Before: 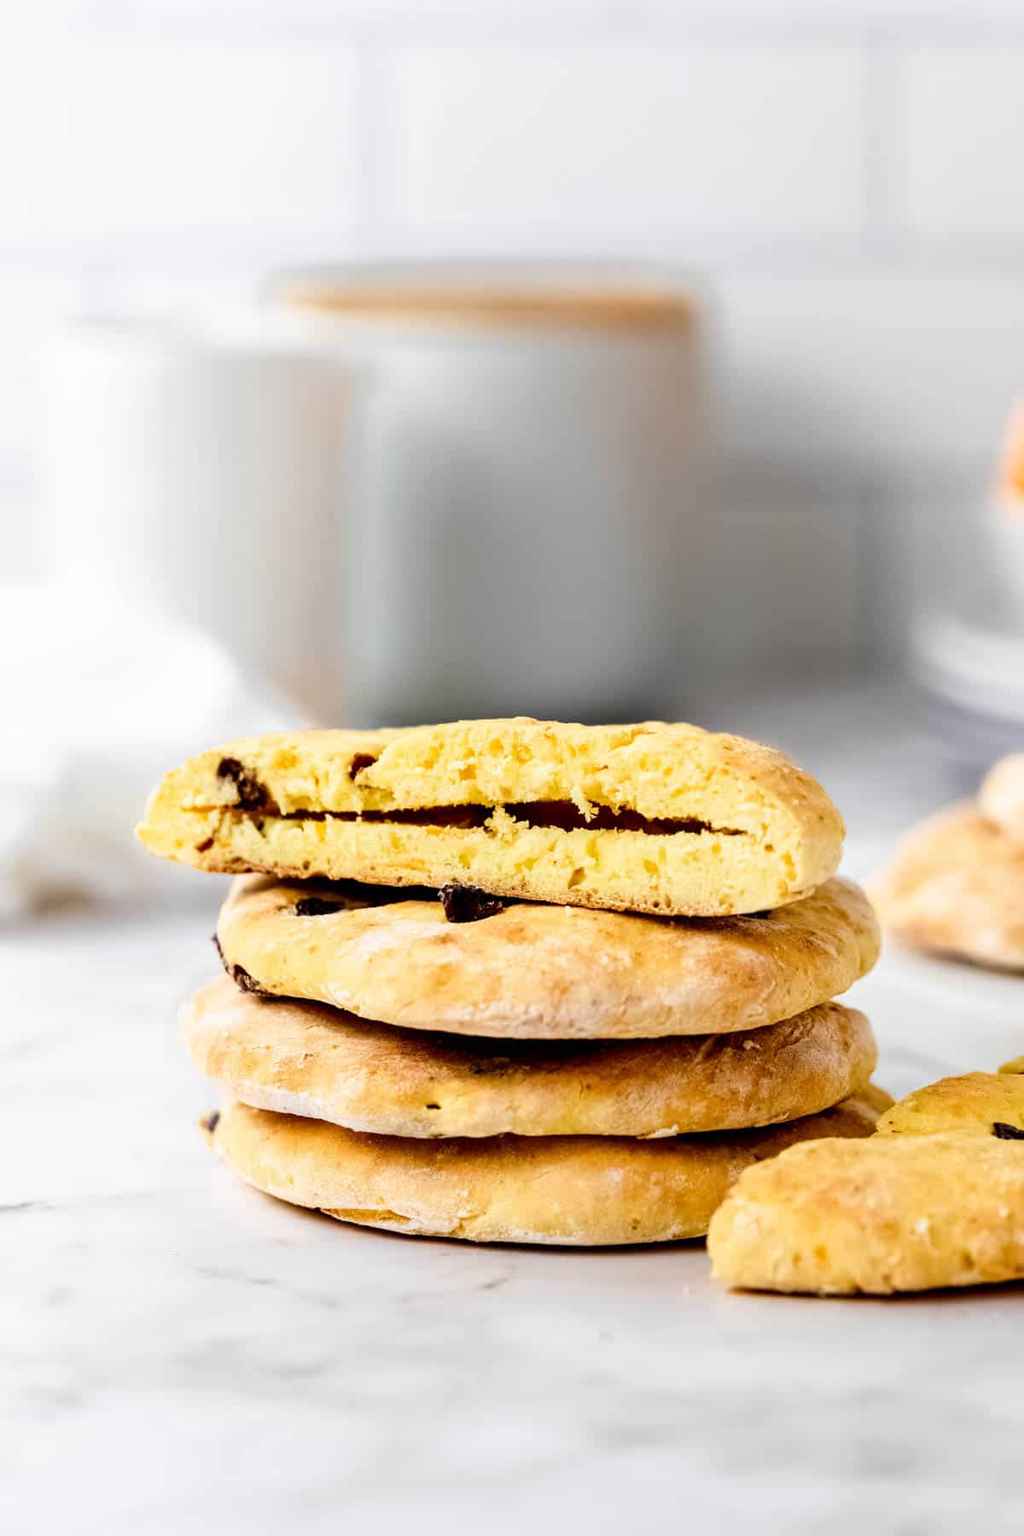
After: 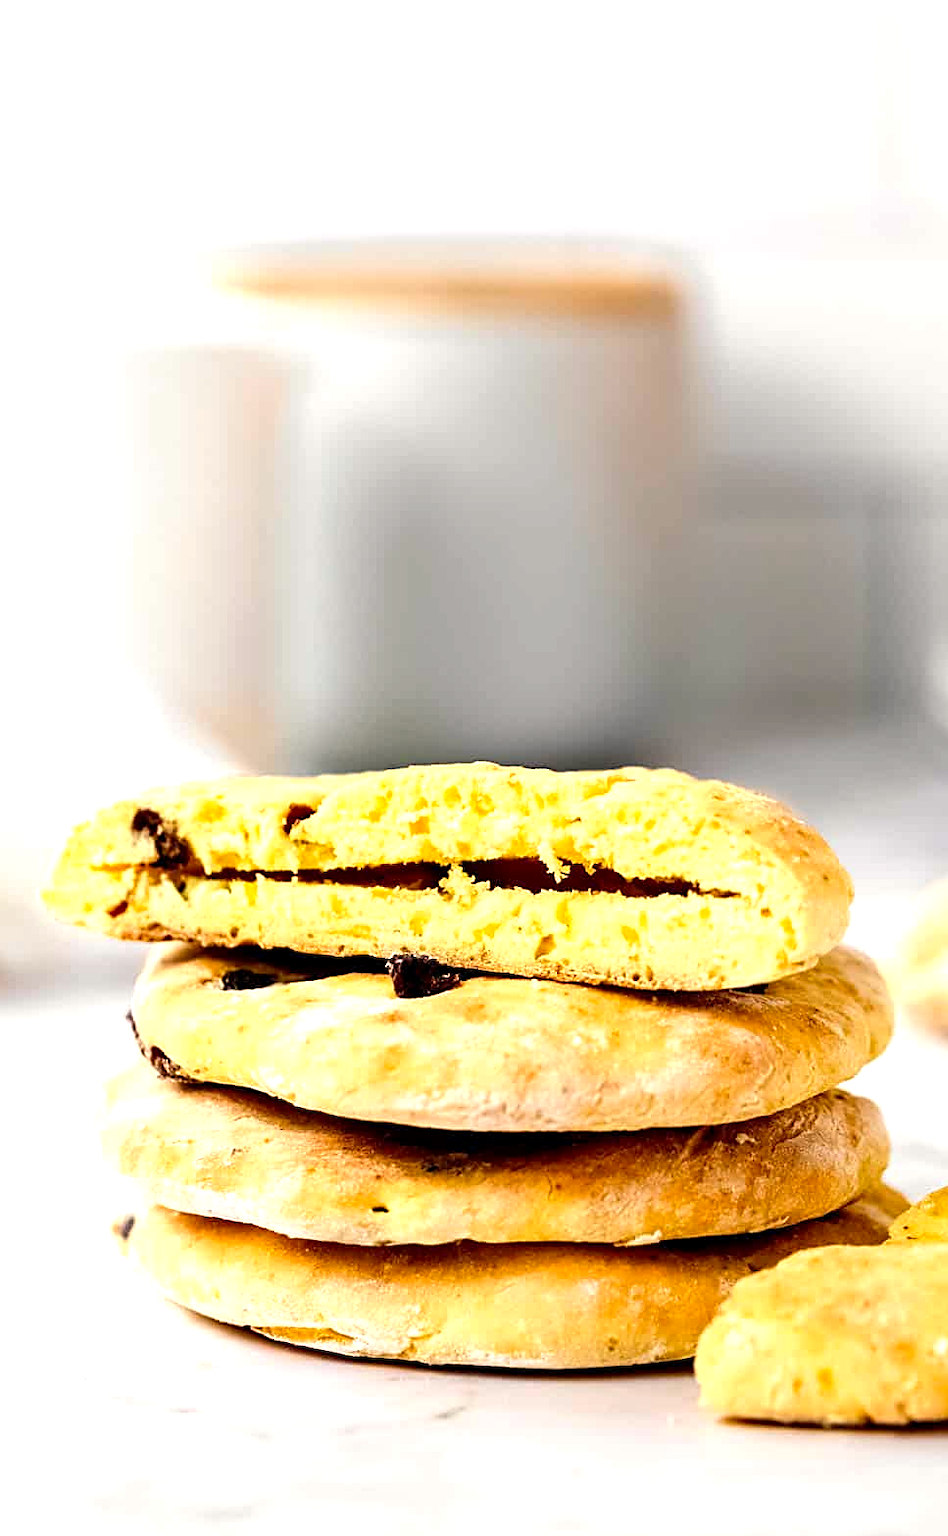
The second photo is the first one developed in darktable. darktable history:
crop: left 10.016%, top 3.554%, right 9.302%, bottom 9.389%
sharpen: on, module defaults
color correction: highlights a* 0.65, highlights b* 2.8, saturation 1.08
exposure: black level correction 0.001, exposure 0.499 EV, compensate highlight preservation false
base curve: preserve colors none
